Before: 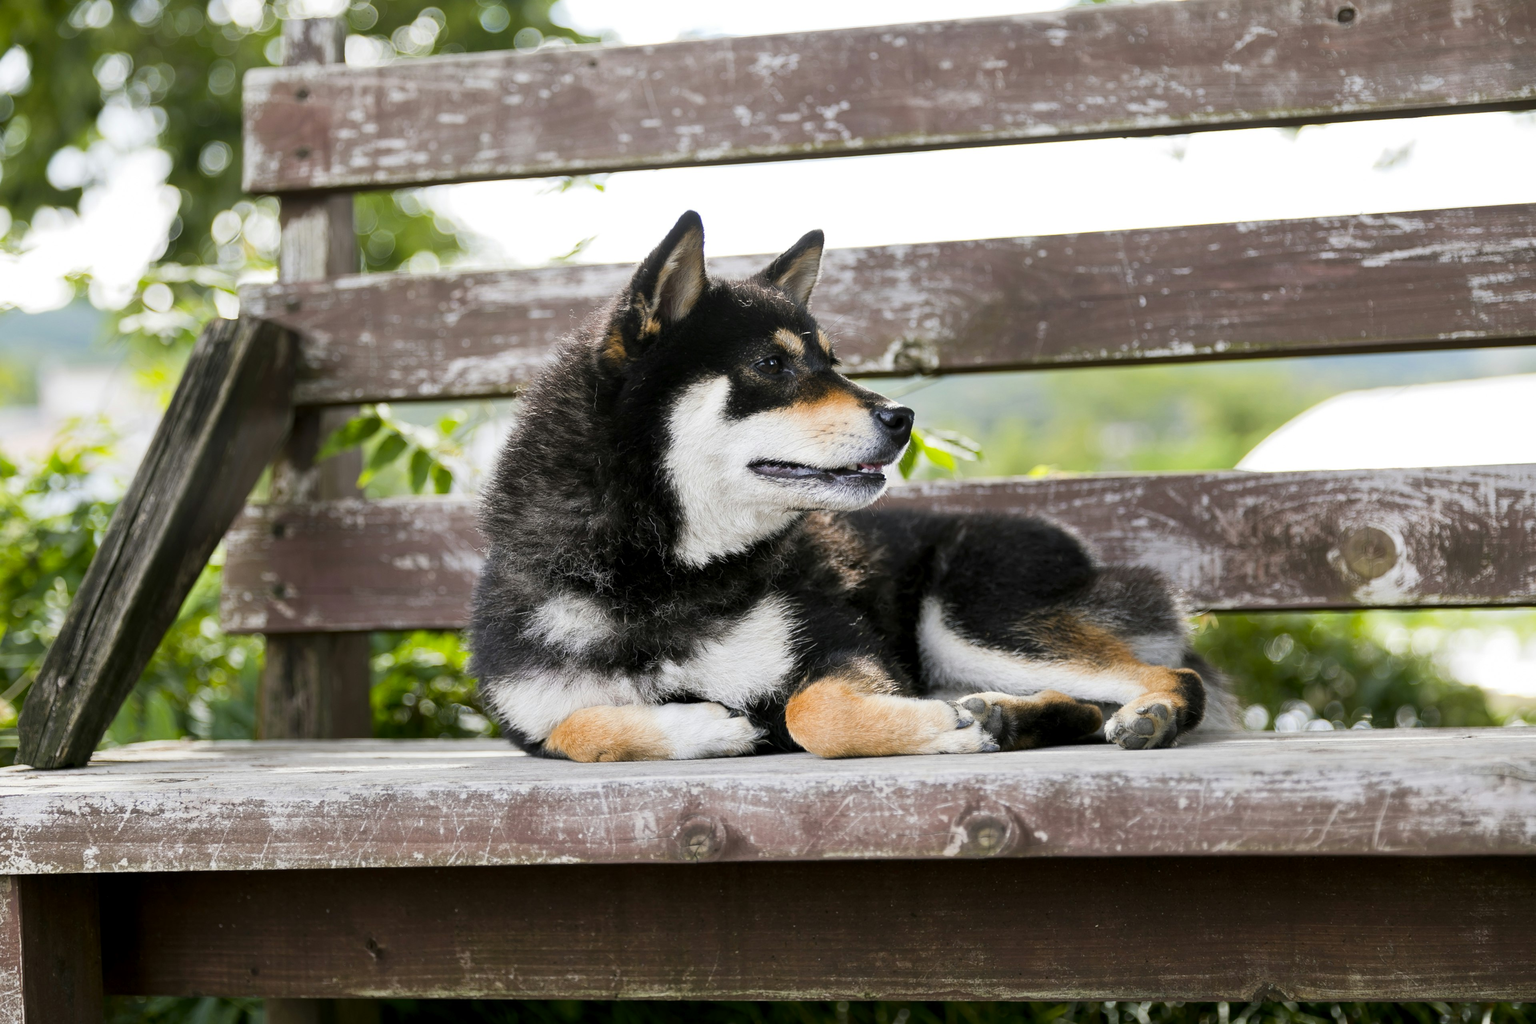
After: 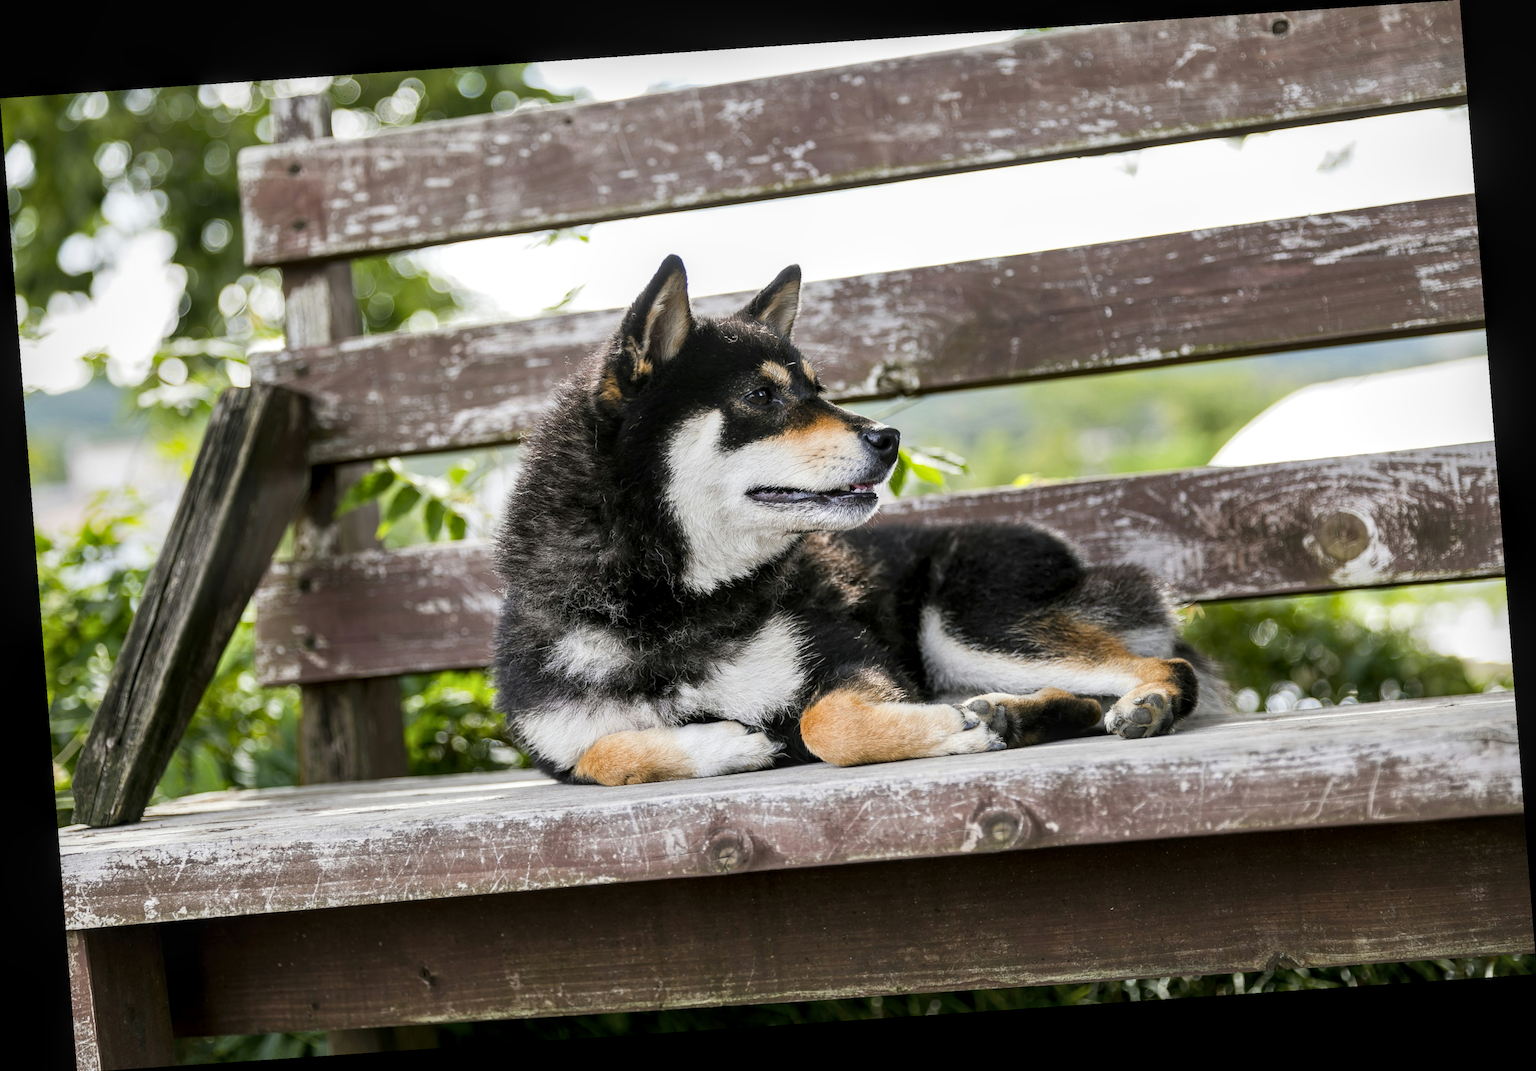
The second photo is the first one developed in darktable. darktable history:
rotate and perspective: rotation -4.2°, shear 0.006, automatic cropping off
local contrast: detail 130%
